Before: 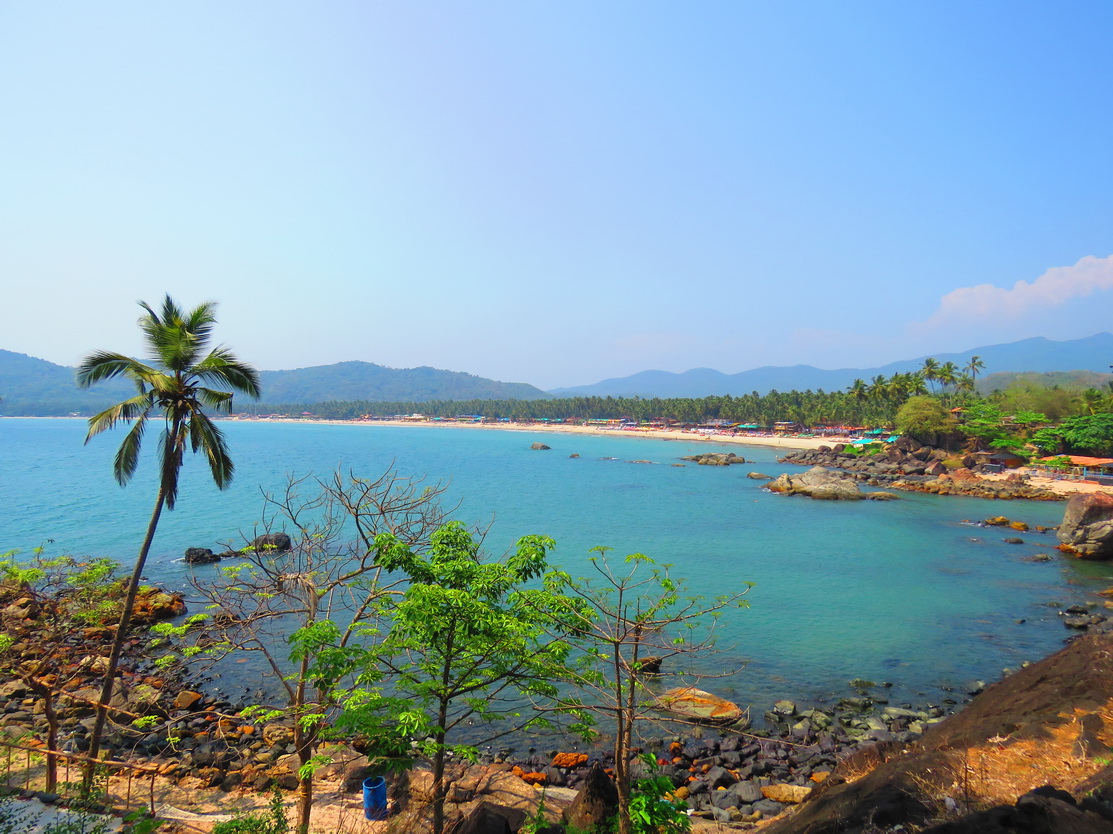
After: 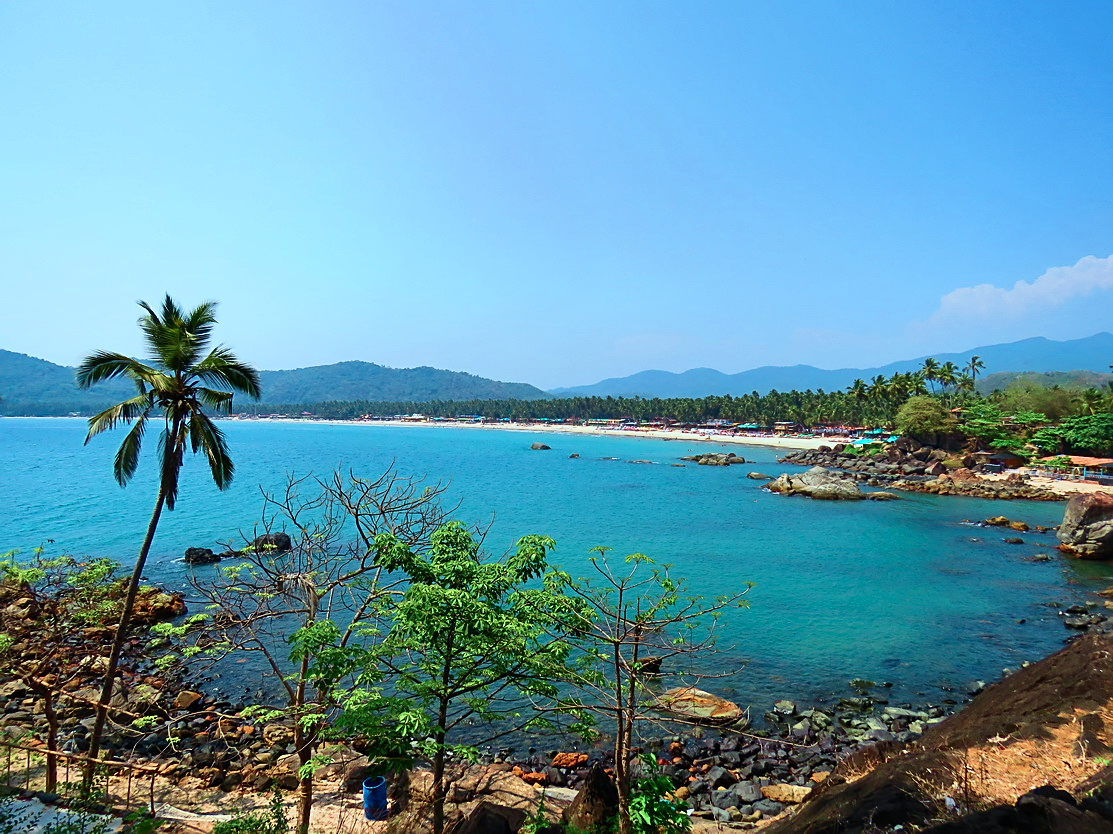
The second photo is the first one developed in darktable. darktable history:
color correction: highlights a* -12.64, highlights b* -18.1, saturation 0.7
contrast brightness saturation: contrast 0.19, brightness -0.11, saturation 0.21
sharpen: on, module defaults
shadows and highlights: low approximation 0.01, soften with gaussian
tone equalizer: on, module defaults
velvia: on, module defaults
